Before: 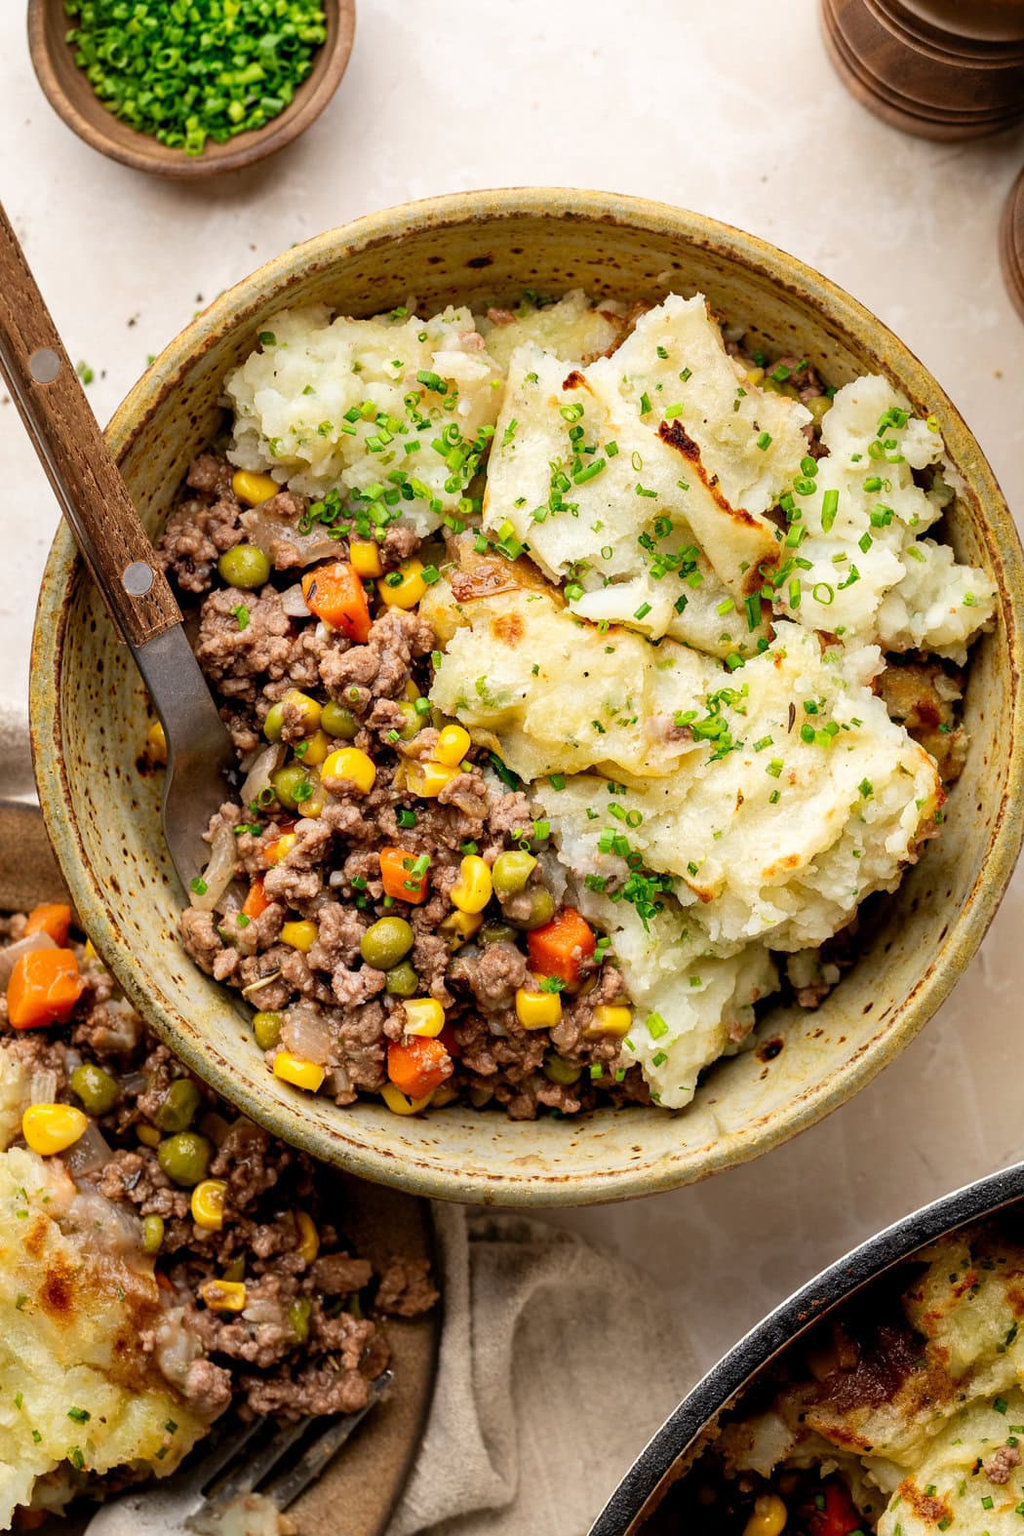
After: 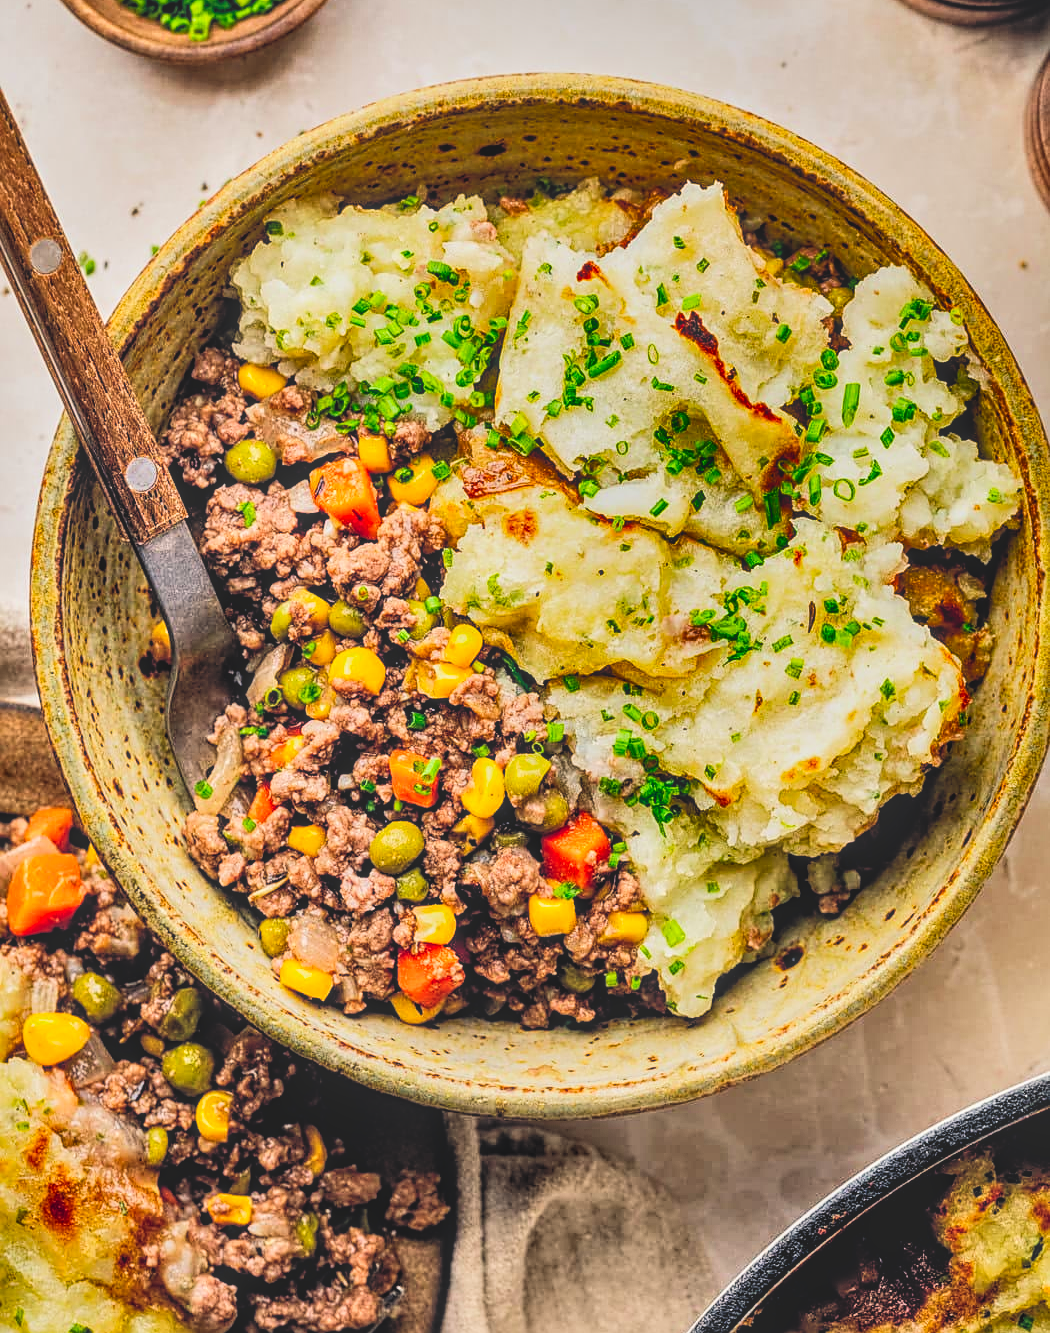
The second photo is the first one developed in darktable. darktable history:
sharpen: on, module defaults
exposure: exposure 0.124 EV, compensate exposure bias true, compensate highlight preservation false
contrast brightness saturation: contrast 0.239, brightness 0.256, saturation 0.392
shadows and highlights: shadows 20.74, highlights -81.07, soften with gaussian
crop: top 7.595%, bottom 7.712%
local contrast: highlights 67%, shadows 35%, detail 166%, midtone range 0.2
color balance rgb: shadows lift › chroma 2.039%, shadows lift › hue 214.17°, power › luminance -14.982%, global offset › chroma 0.132%, global offset › hue 253.88°, perceptual saturation grading › global saturation -3.723%, perceptual brilliance grading › mid-tones 9.502%, perceptual brilliance grading › shadows 14.261%, global vibrance 20%
filmic rgb: black relative exposure -7.65 EV, white relative exposure 4.56 EV, hardness 3.61, contrast 1.116
